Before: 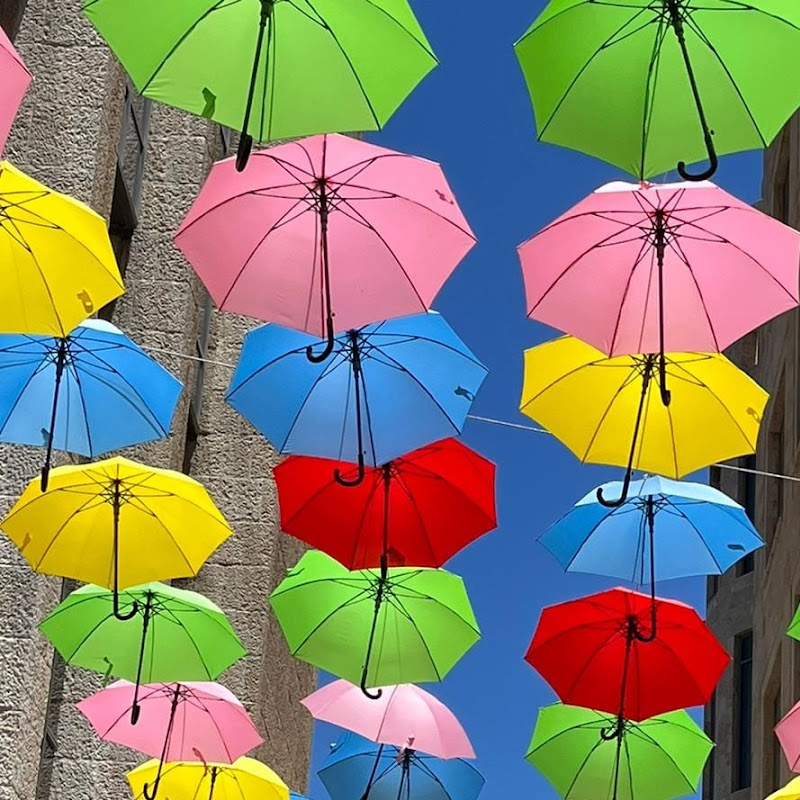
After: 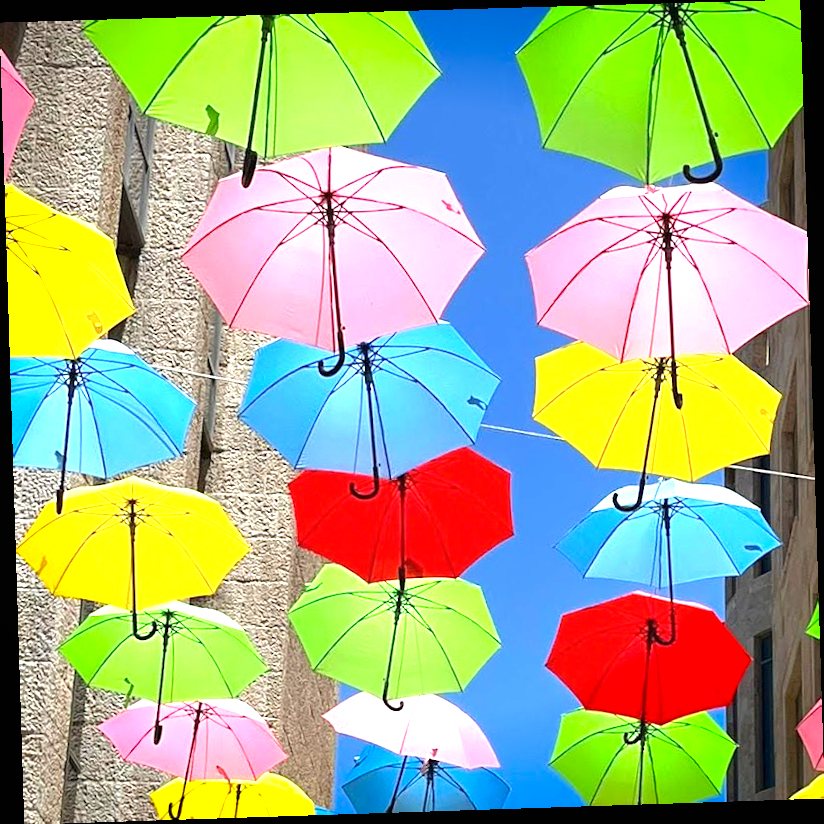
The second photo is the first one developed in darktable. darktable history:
white balance: emerald 1
vignetting: fall-off start 88.53%, fall-off radius 44.2%, saturation 0.376, width/height ratio 1.161
exposure: black level correction 0, exposure 1.45 EV, compensate exposure bias true, compensate highlight preservation false
rotate and perspective: rotation -1.77°, lens shift (horizontal) 0.004, automatic cropping off
